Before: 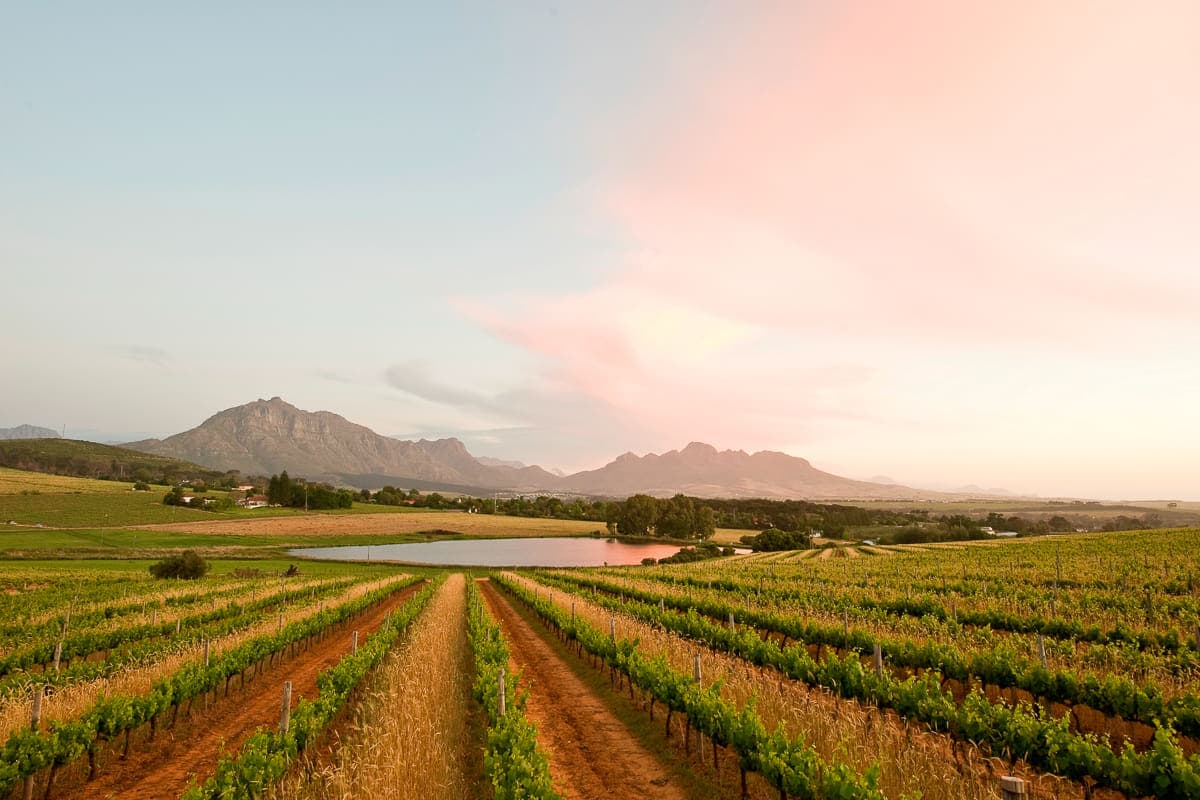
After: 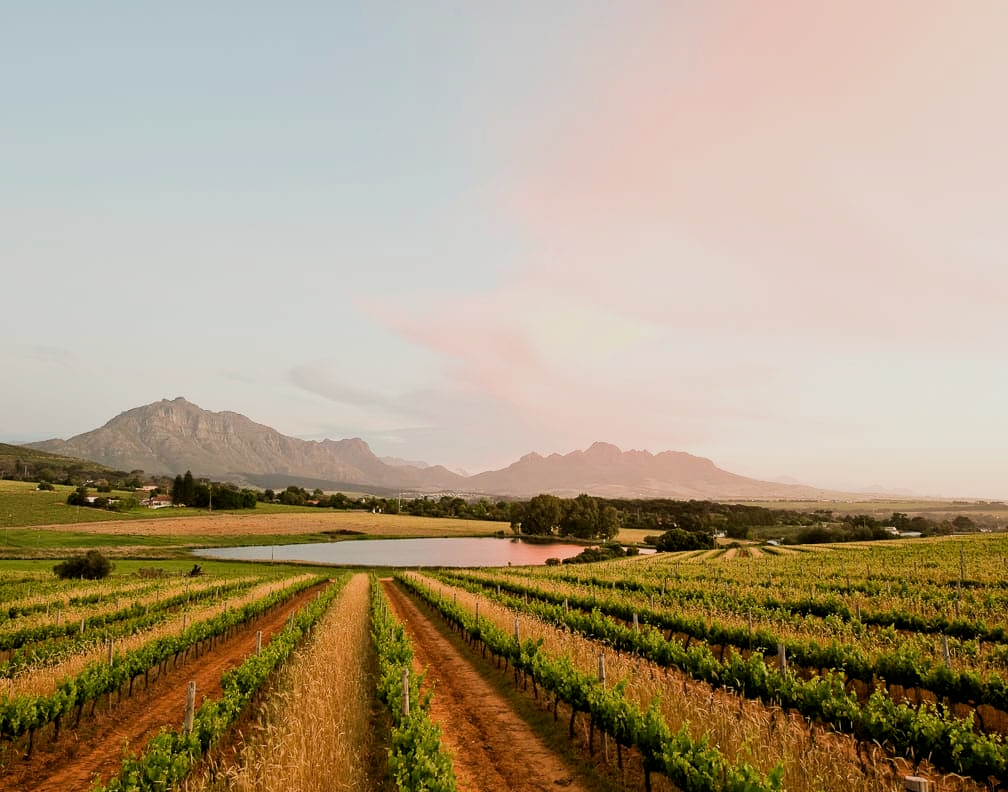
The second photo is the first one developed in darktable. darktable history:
crop: left 8.026%, right 7.374%
filmic rgb: black relative exposure -7.65 EV, white relative exposure 4.56 EV, hardness 3.61, contrast 1.25
